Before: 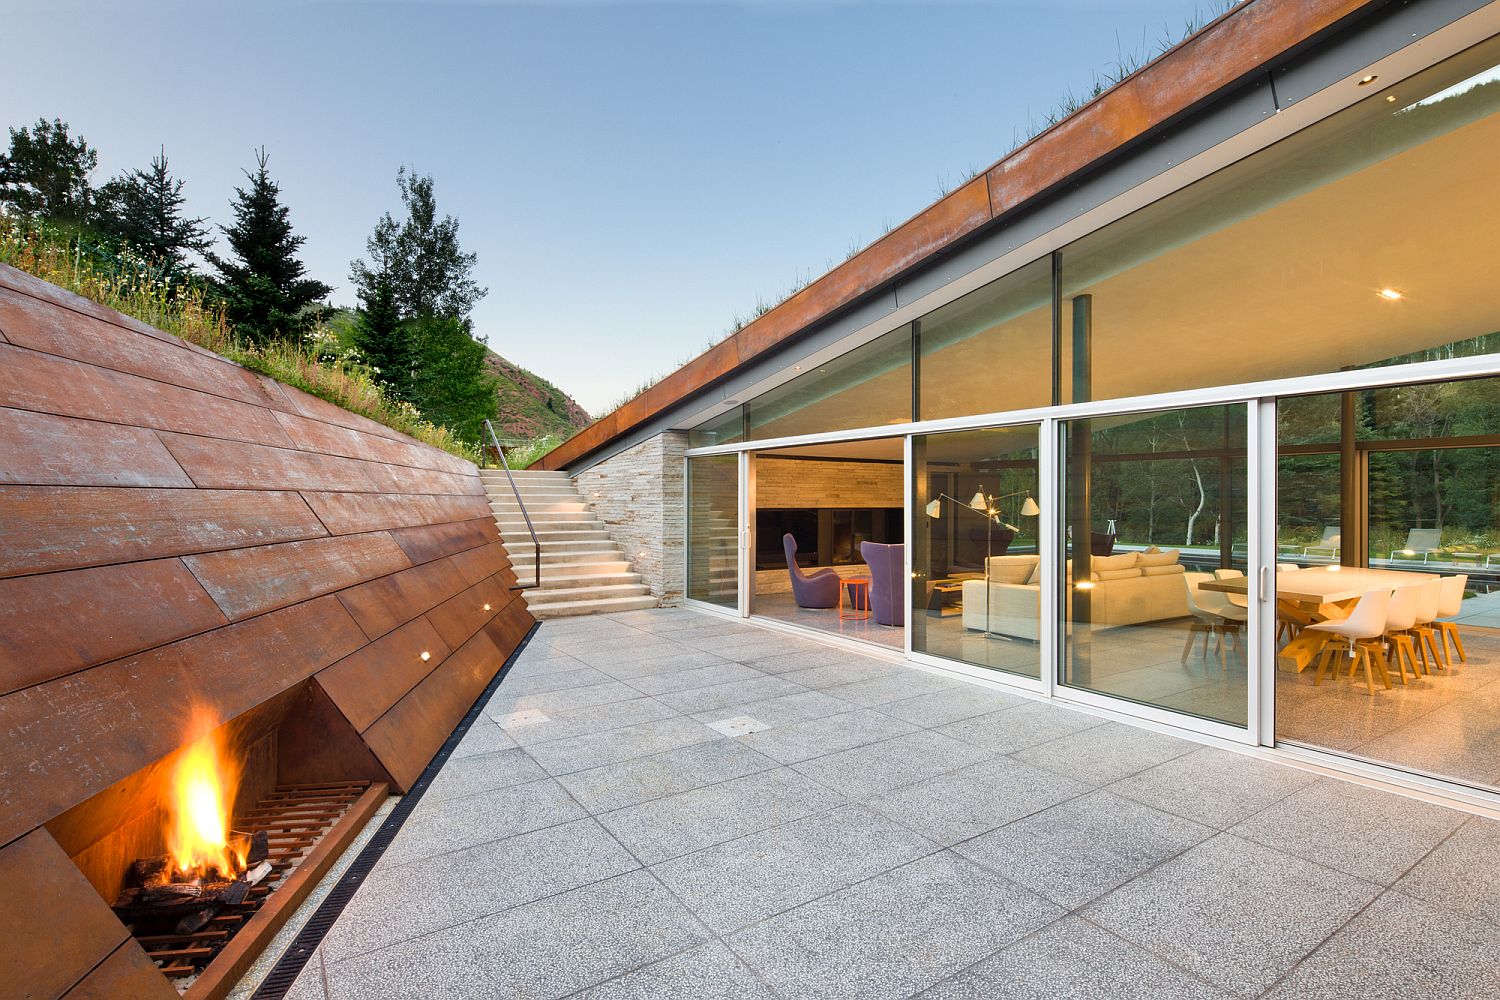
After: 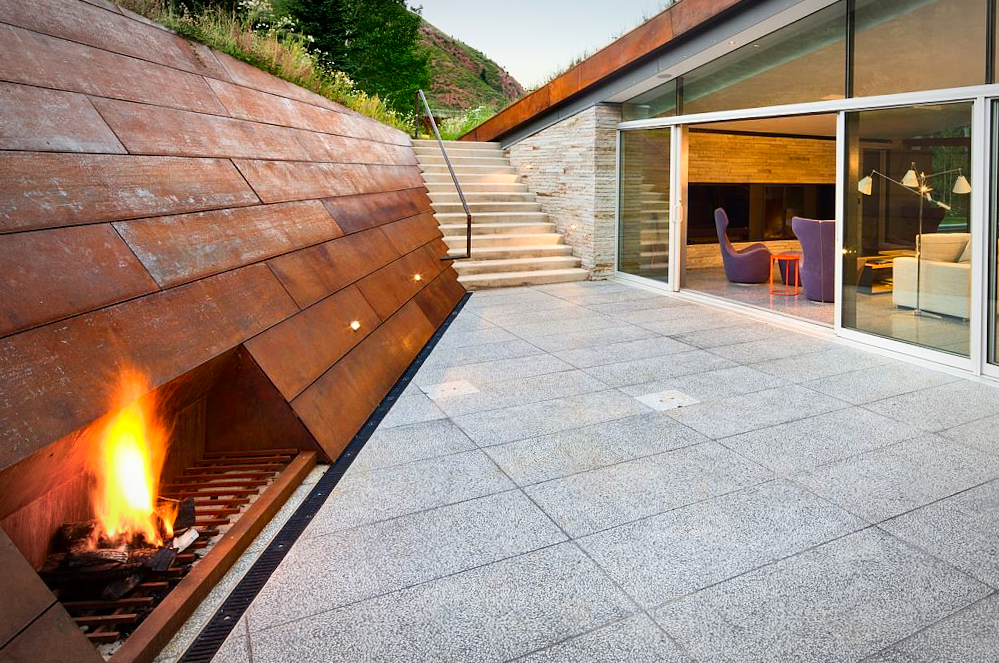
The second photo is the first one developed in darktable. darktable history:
vignetting: brightness -0.33, automatic ratio true
crop and rotate: angle -0.83°, left 3.585%, top 32.25%, right 28.337%
contrast brightness saturation: contrast 0.174, saturation 0.301
